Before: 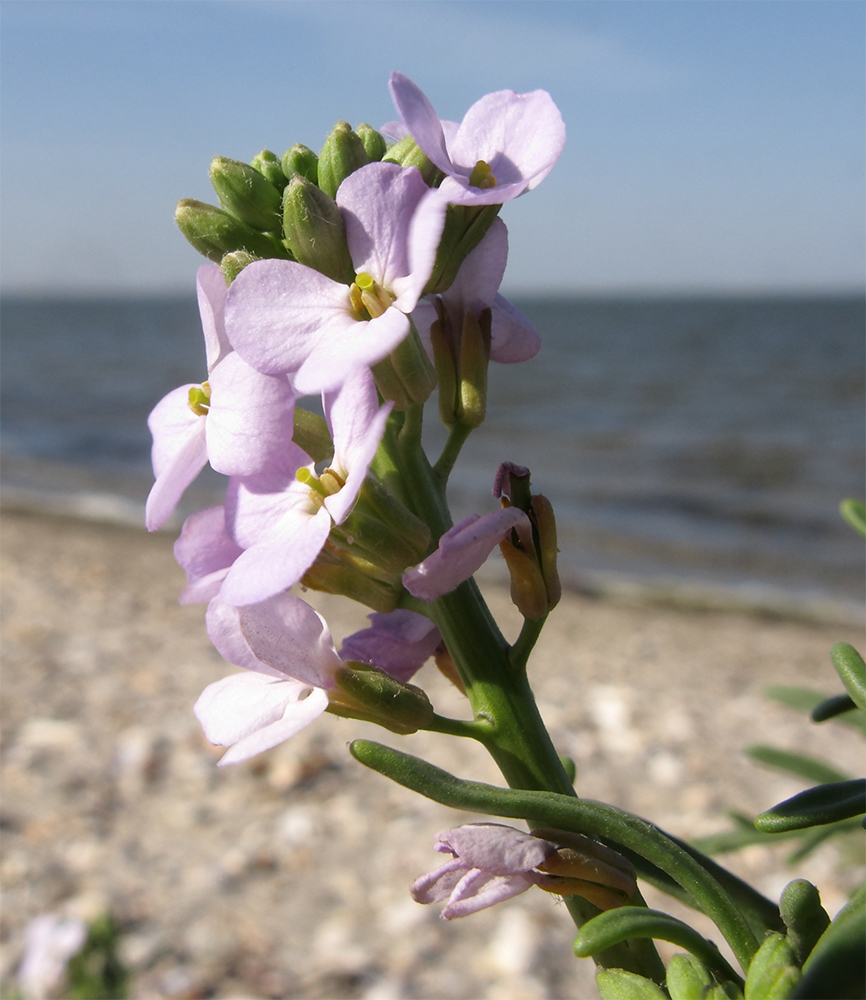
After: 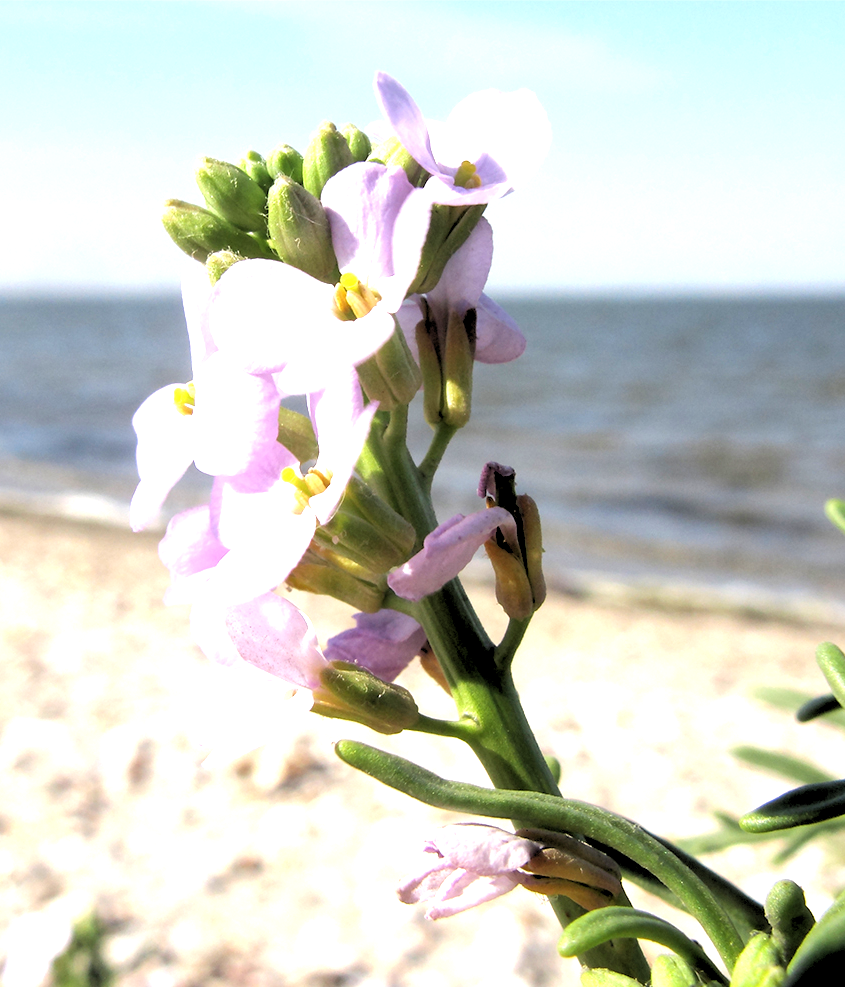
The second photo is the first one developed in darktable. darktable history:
crop and rotate: left 1.774%, right 0.633%, bottom 1.28%
rgb levels: levels [[0.029, 0.461, 0.922], [0, 0.5, 1], [0, 0.5, 1]]
exposure: black level correction 0, exposure 1.379 EV, compensate exposure bias true, compensate highlight preservation false
